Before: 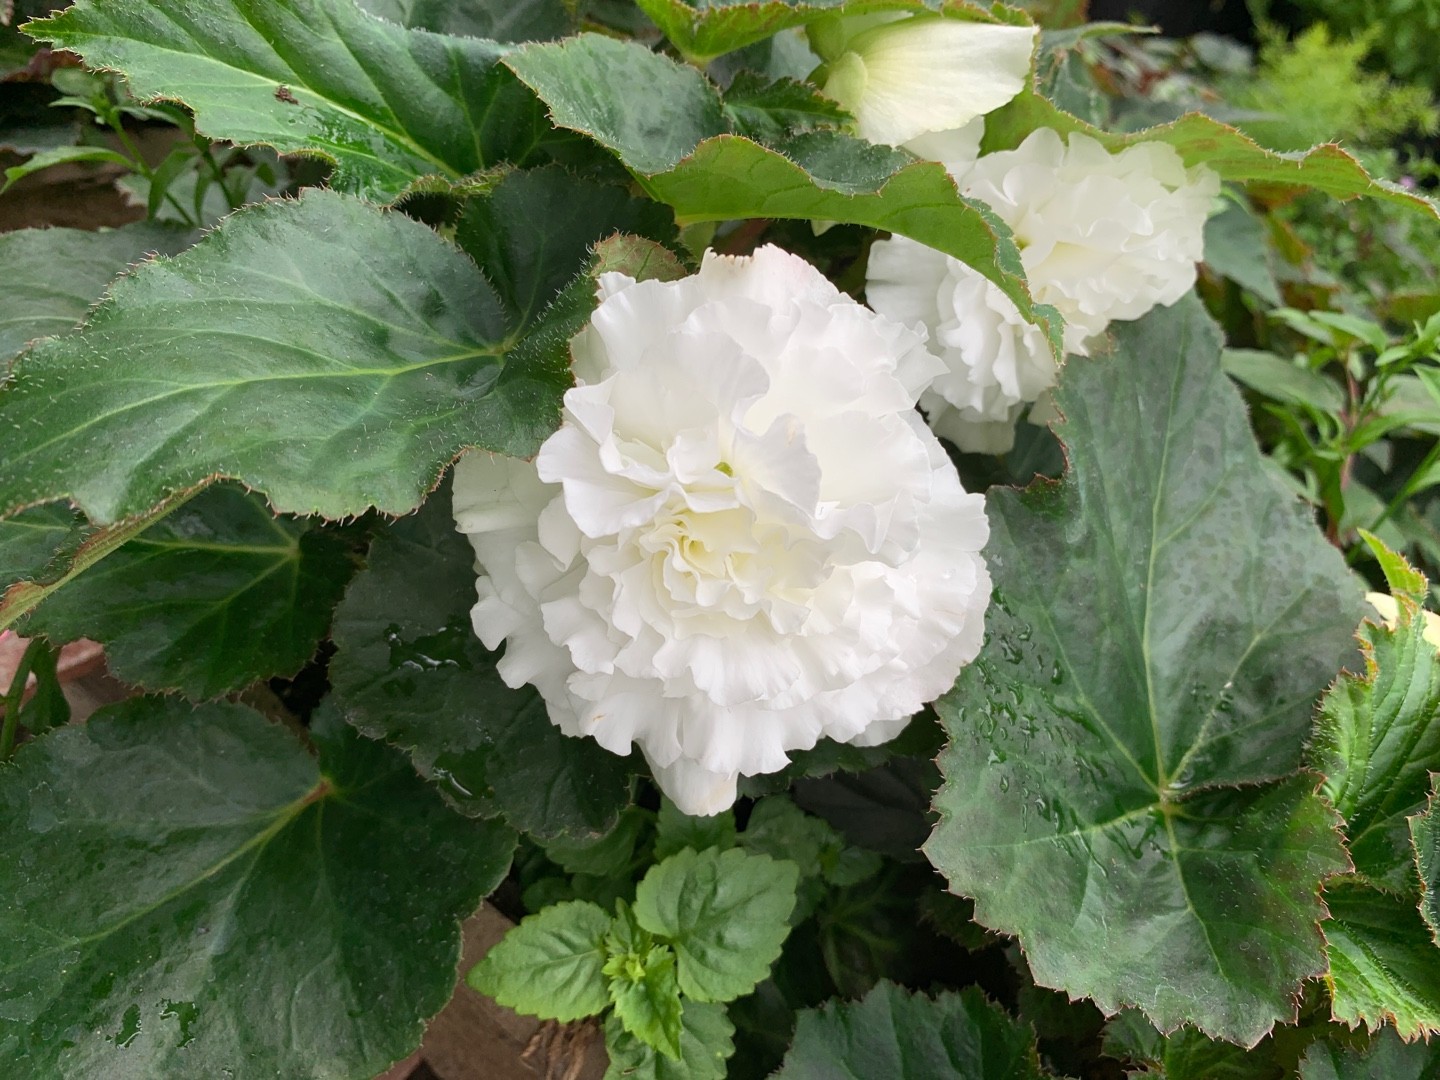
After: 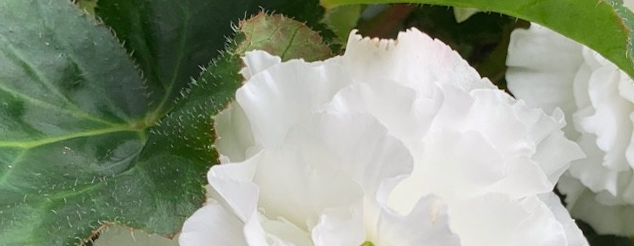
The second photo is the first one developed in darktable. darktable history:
crop: left 28.64%, top 16.832%, right 26.637%, bottom 58.055%
white balance: red 0.986, blue 1.01
rotate and perspective: rotation -0.013°, lens shift (vertical) -0.027, lens shift (horizontal) 0.178, crop left 0.016, crop right 0.989, crop top 0.082, crop bottom 0.918
shadows and highlights: shadows 37.27, highlights -28.18, soften with gaussian
